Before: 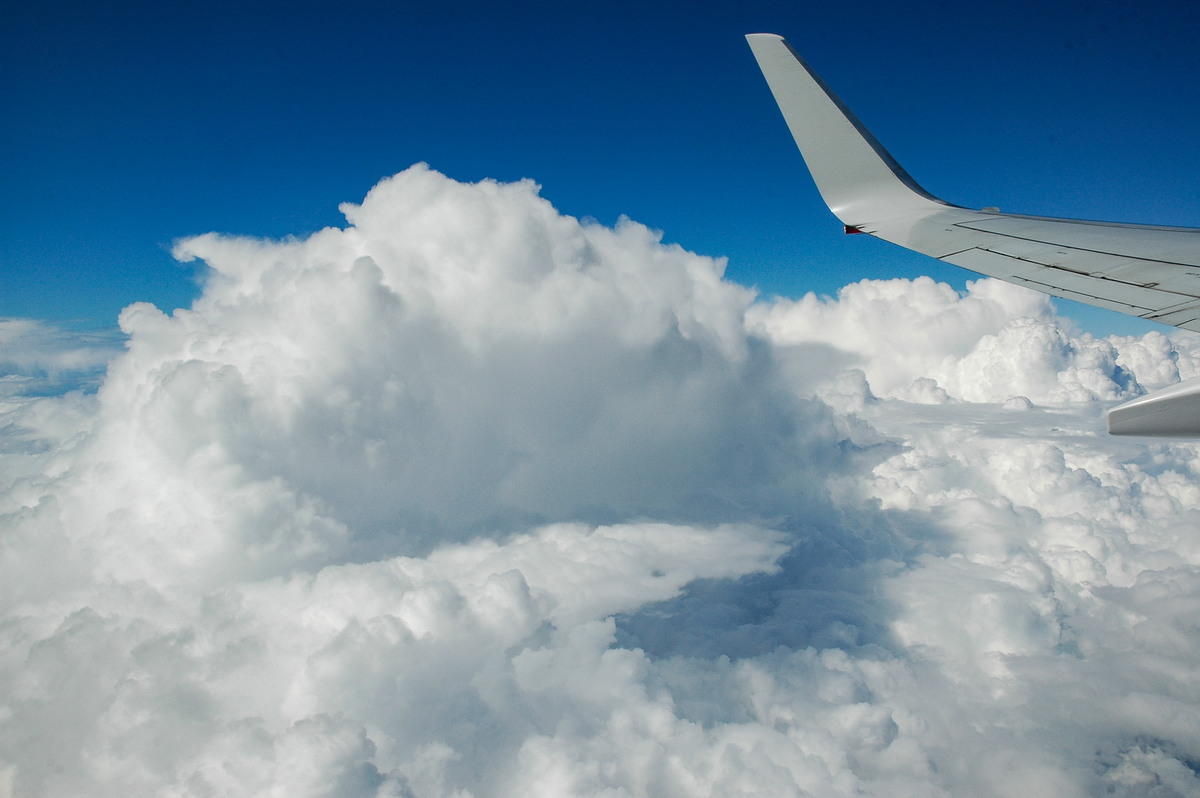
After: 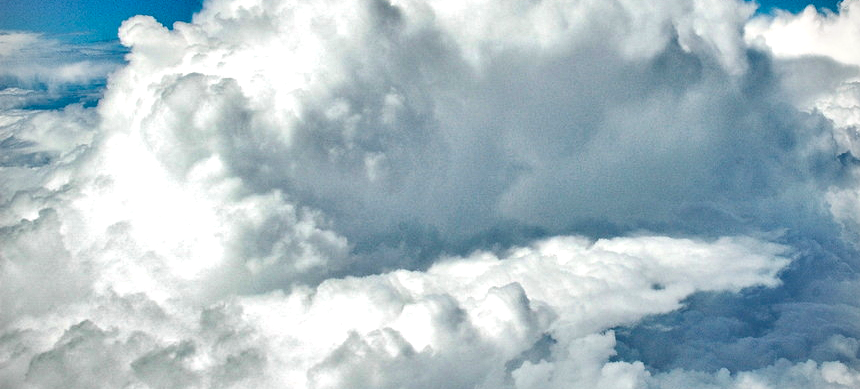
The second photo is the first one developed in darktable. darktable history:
exposure: black level correction 0, exposure 0.898 EV, compensate exposure bias true, compensate highlight preservation false
haze removal: compatibility mode true, adaptive false
crop: top 36.055%, right 28.258%, bottom 15.117%
contrast brightness saturation: contrast -0.164, brightness 0.041, saturation -0.118
local contrast: mode bilateral grid, contrast 20, coarseness 50, detail 119%, midtone range 0.2
contrast equalizer: y [[0.6 ×6], [0.55 ×6], [0 ×6], [0 ×6], [0 ×6]]
shadows and highlights: shadows 58.89, soften with gaussian
vignetting: fall-off radius 62.83%, dithering 8-bit output, unbound false
